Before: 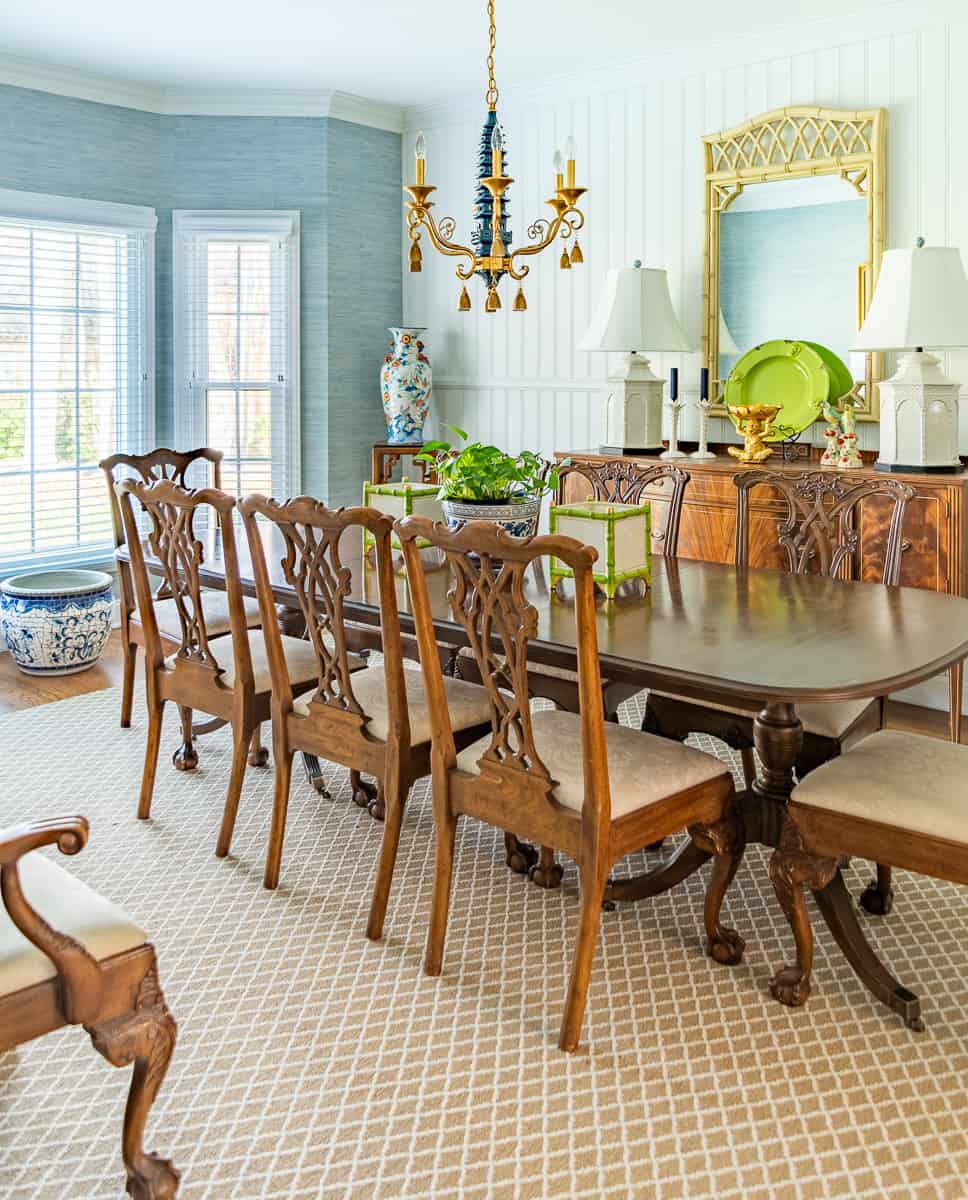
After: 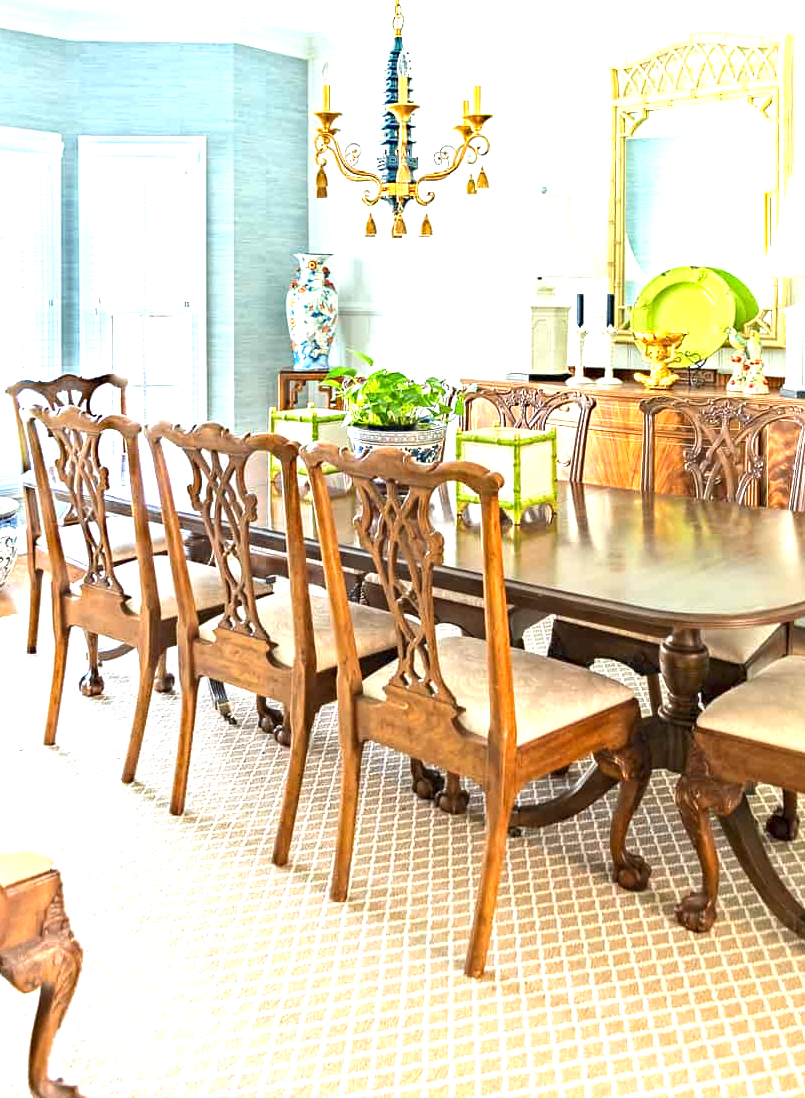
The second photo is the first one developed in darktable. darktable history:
tone equalizer: -8 EV 0.264 EV, -7 EV 0.439 EV, -6 EV 0.447 EV, -5 EV 0.227 EV, -3 EV -0.272 EV, -2 EV -0.417 EV, -1 EV -0.439 EV, +0 EV -0.26 EV
crop: left 9.8%, top 6.208%, right 7.021%, bottom 2.214%
exposure: exposure 1.522 EV, compensate exposure bias true, compensate highlight preservation false
